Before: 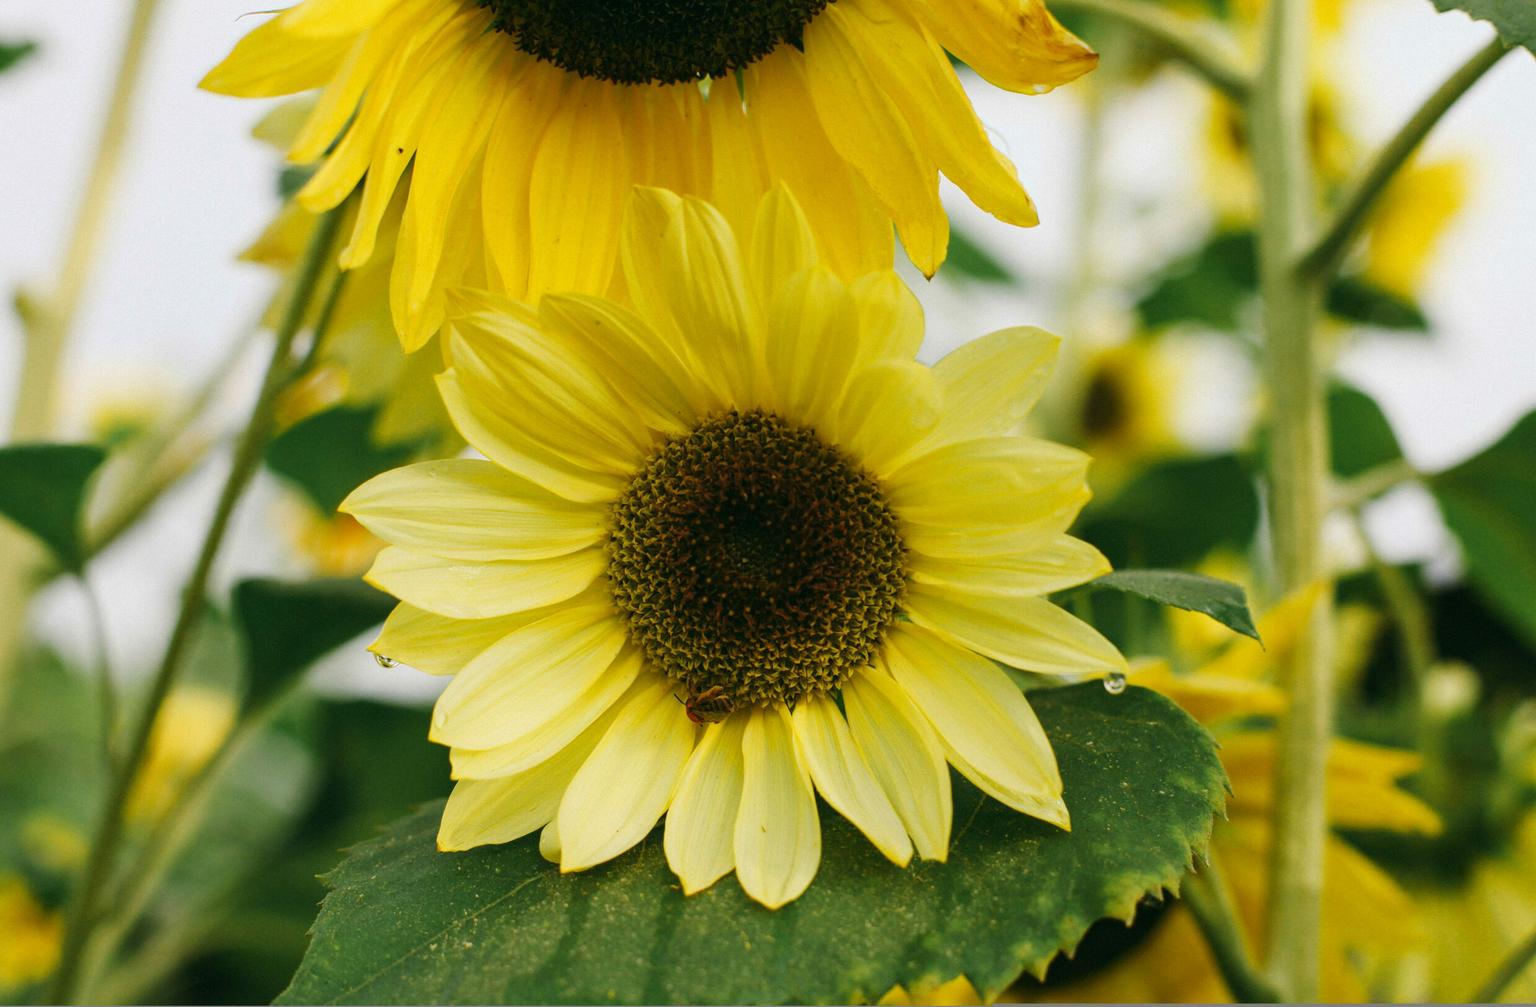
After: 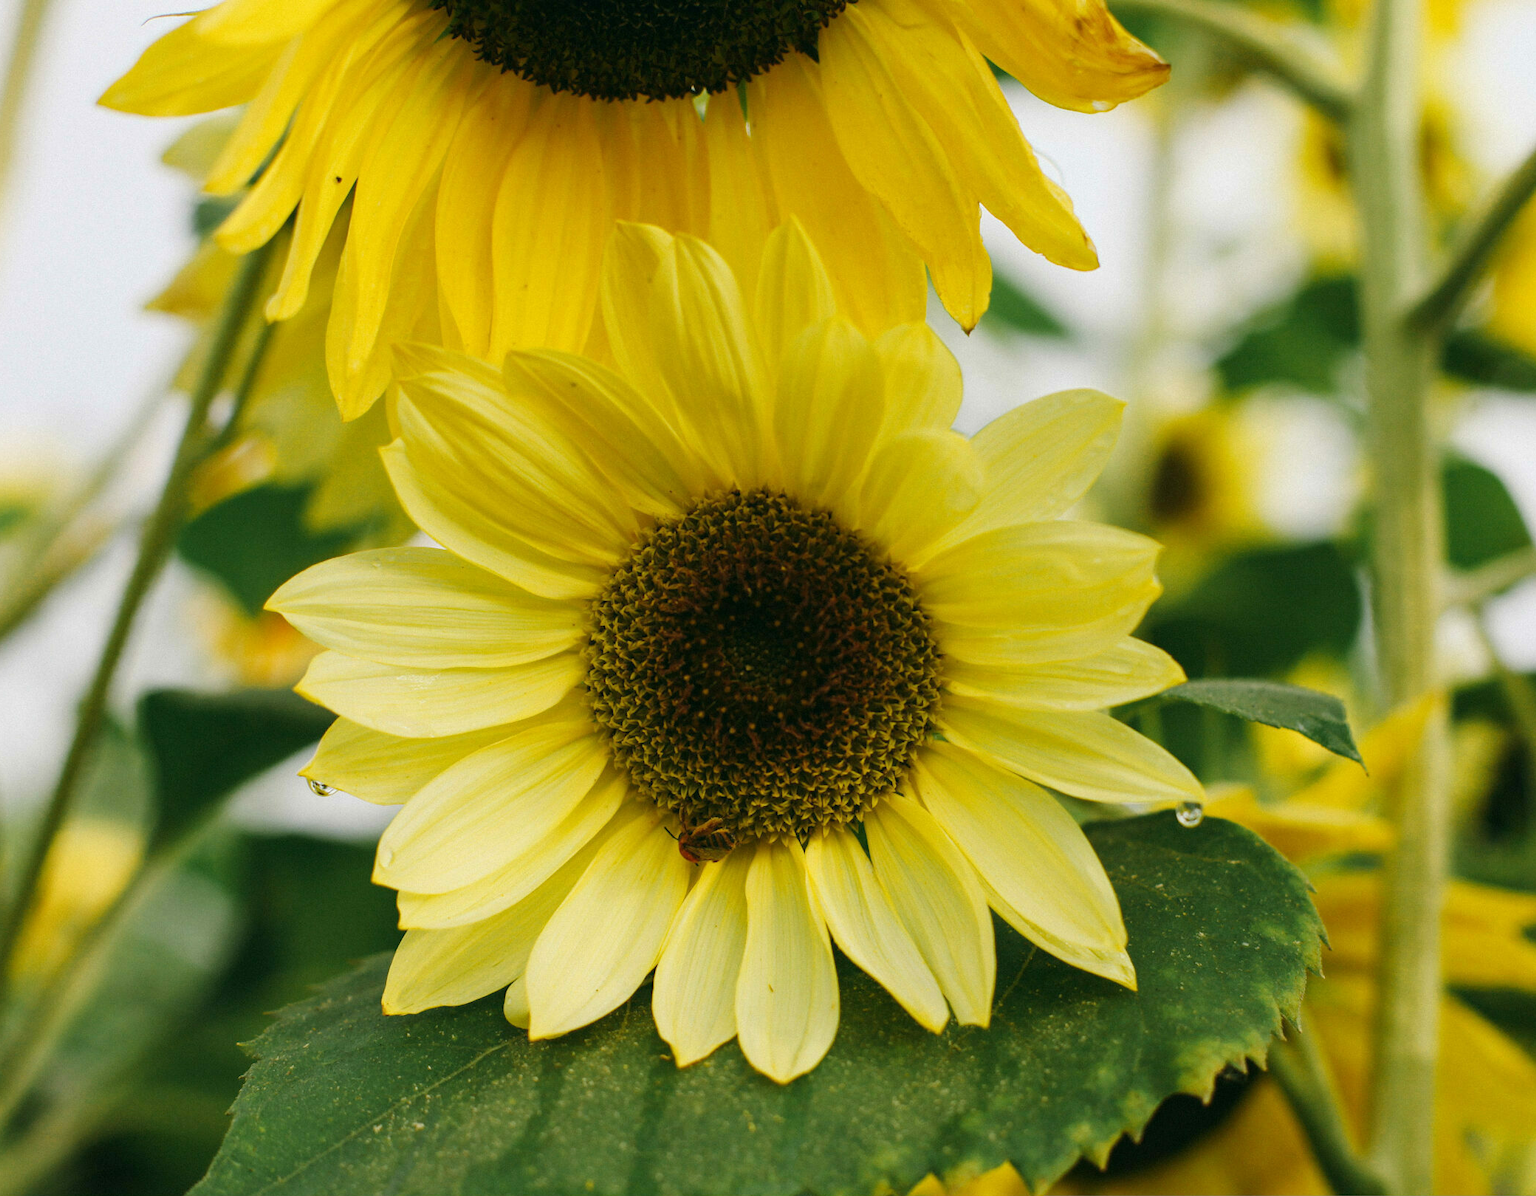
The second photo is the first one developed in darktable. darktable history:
crop: left 7.598%, right 7.873%
rgb levels: preserve colors max RGB
